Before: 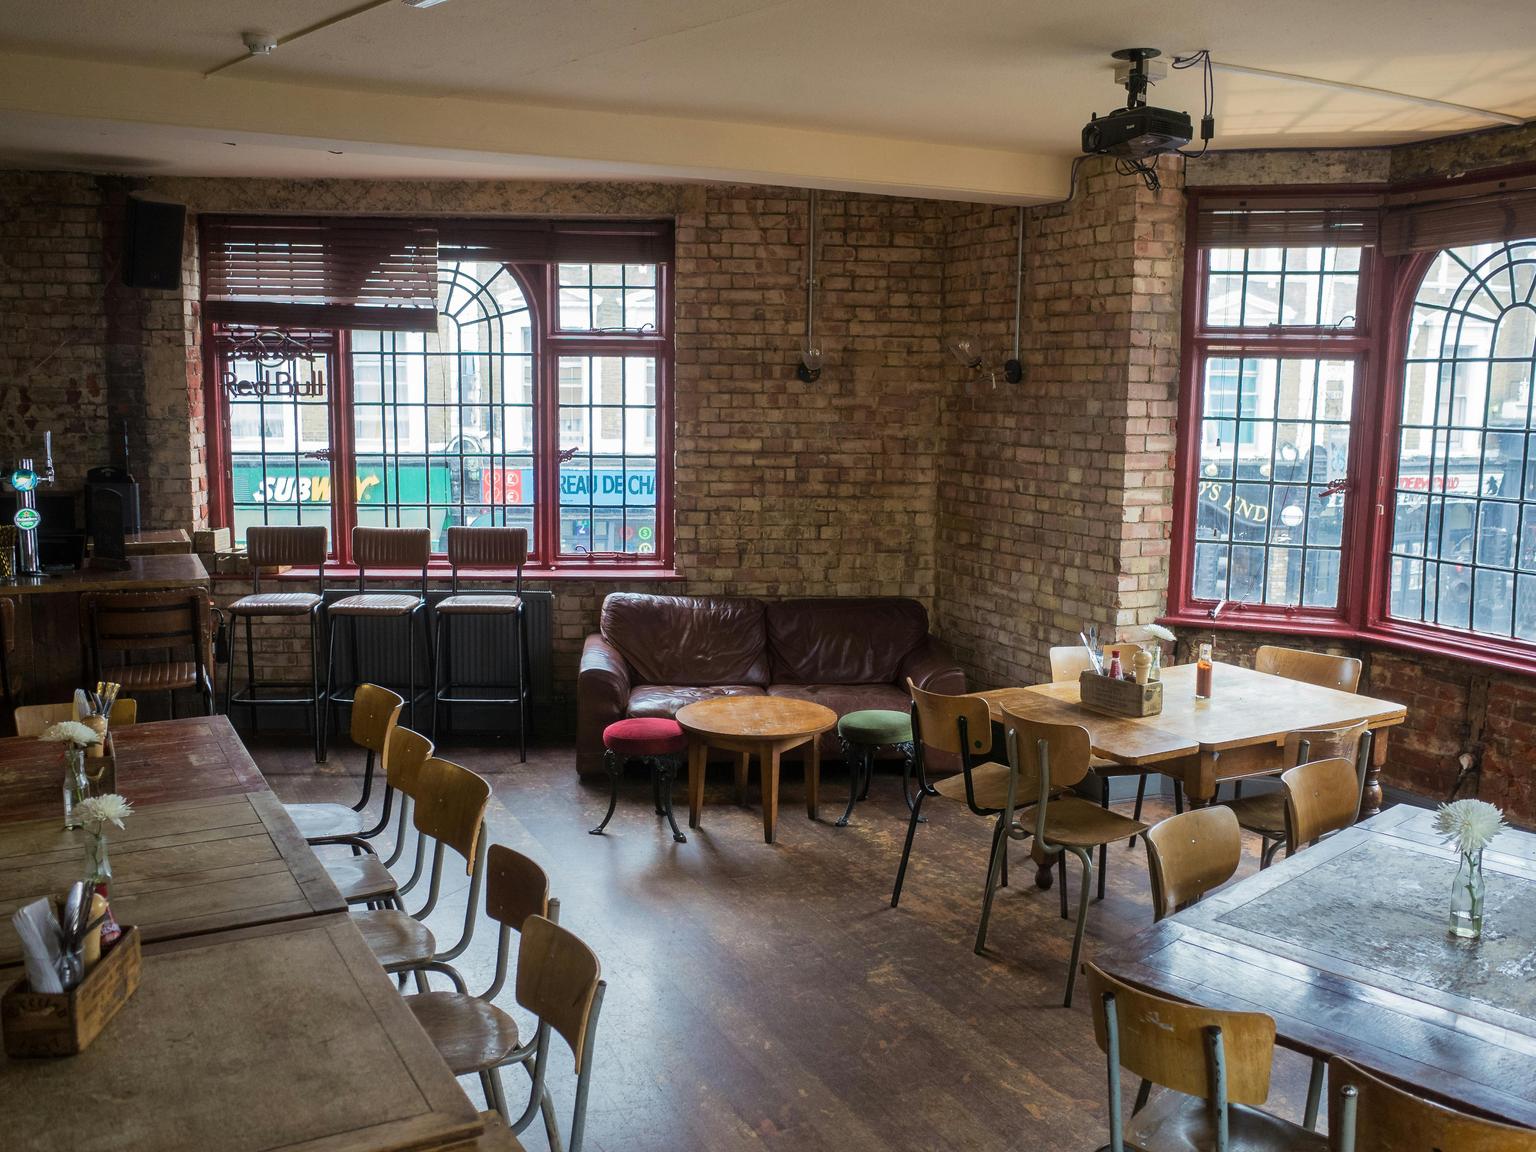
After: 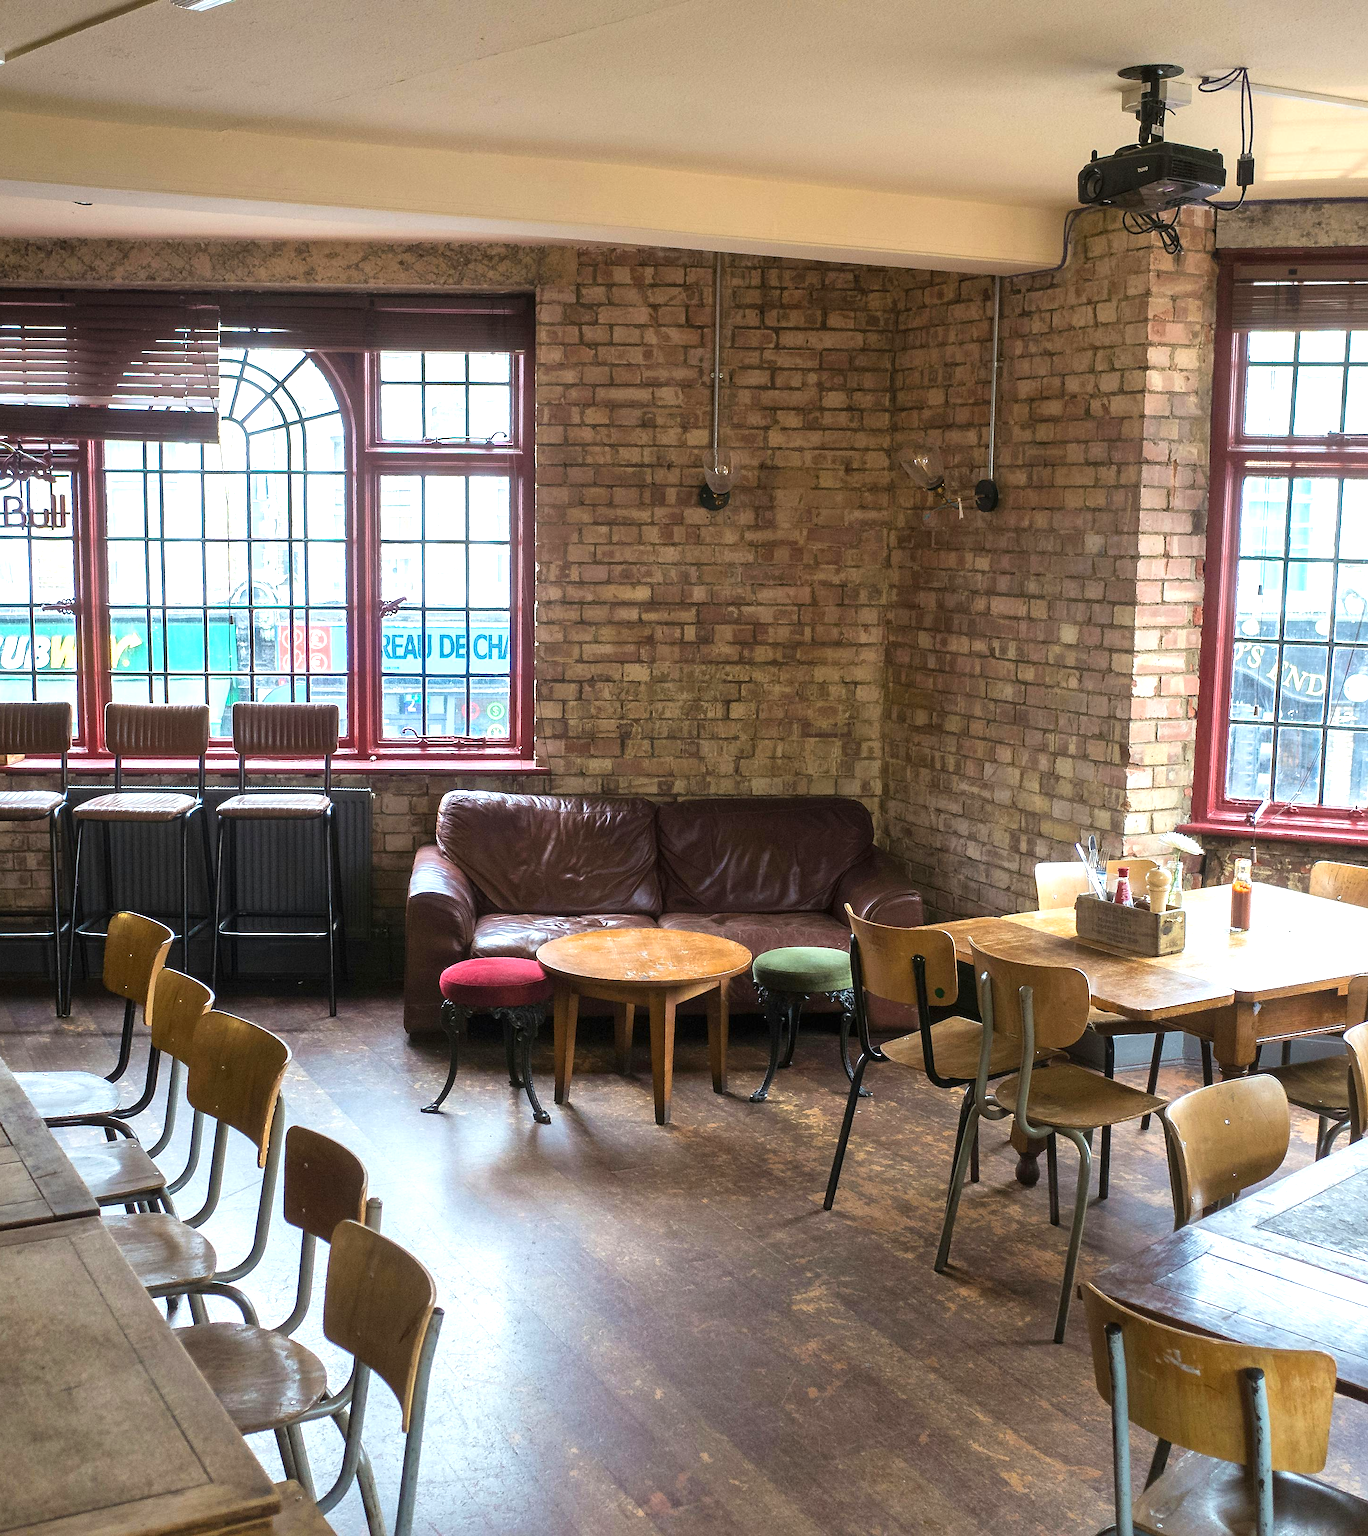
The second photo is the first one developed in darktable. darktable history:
sharpen: amount 0.216
levels: mode automatic, white 90.65%, levels [0, 0.499, 1]
crop and rotate: left 17.814%, right 15.376%
exposure: black level correction 0, exposure 0.702 EV, compensate highlight preservation false
